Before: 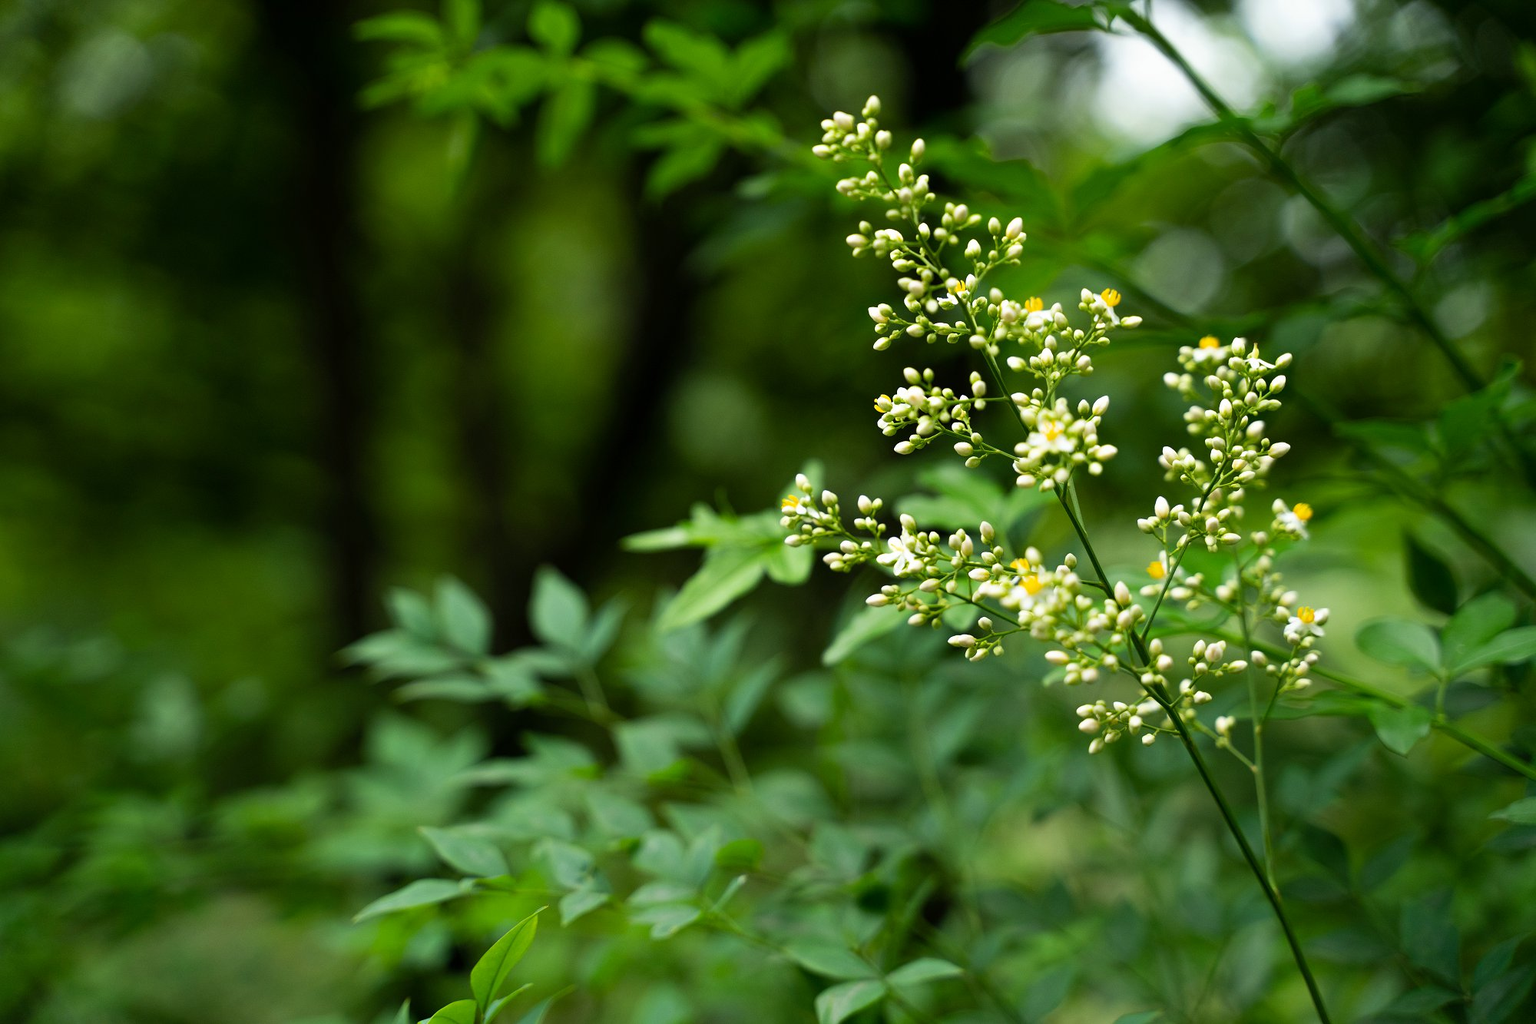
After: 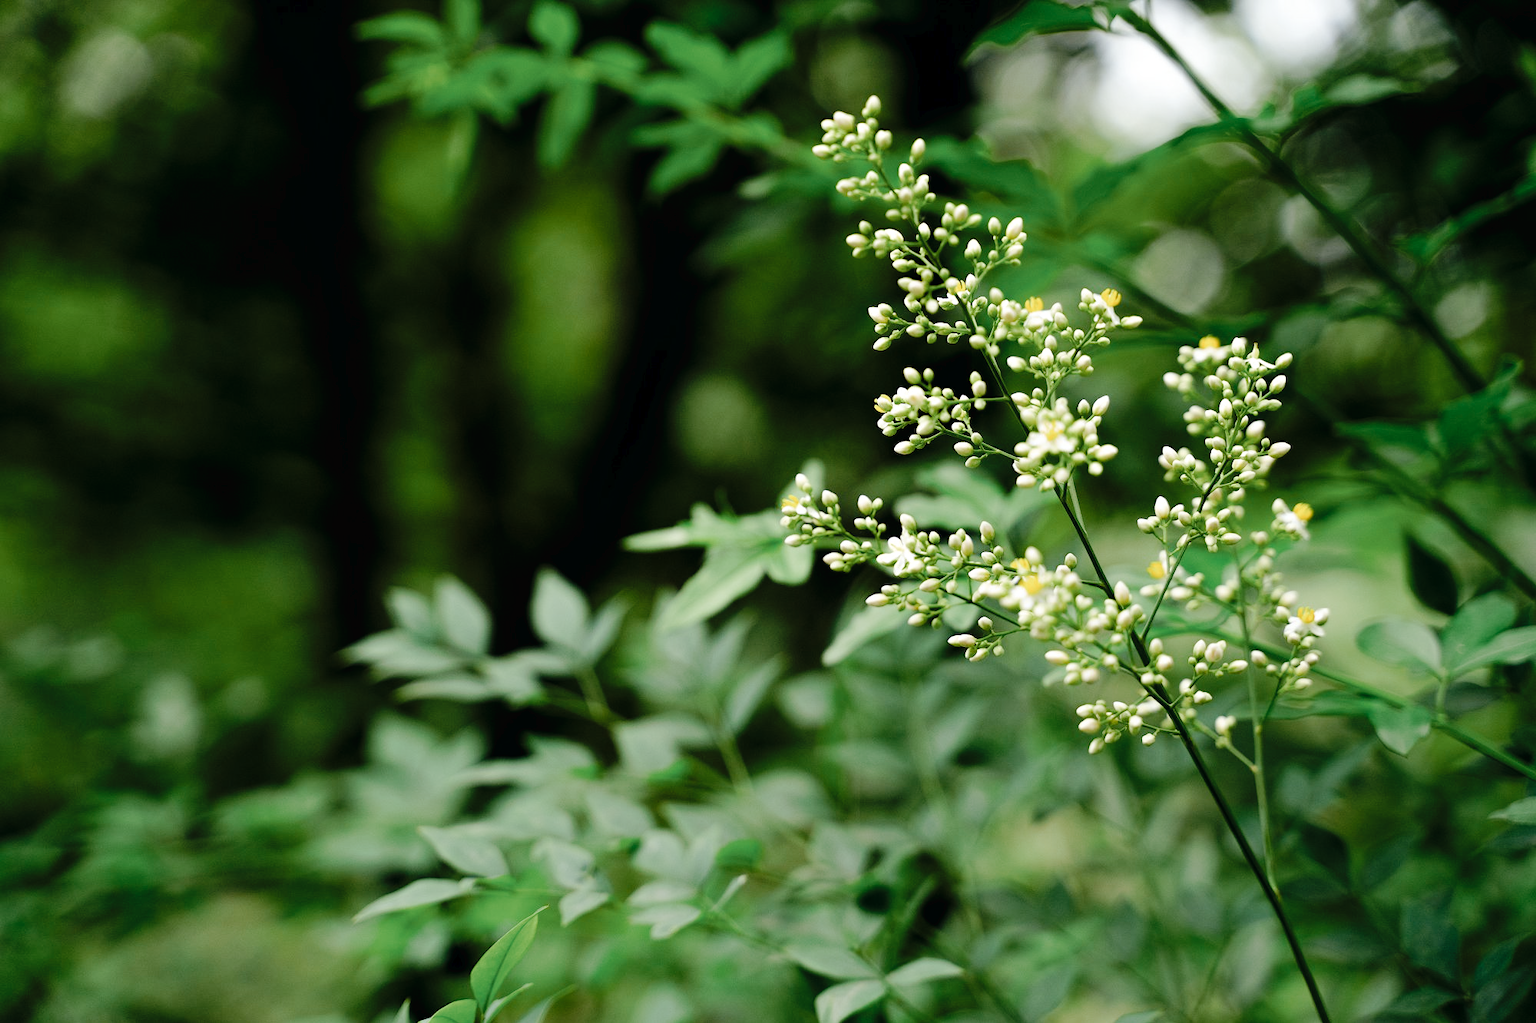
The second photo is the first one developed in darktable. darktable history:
tone curve: curves: ch0 [(0, 0) (0.003, 0.013) (0.011, 0.012) (0.025, 0.011) (0.044, 0.016) (0.069, 0.029) (0.1, 0.045) (0.136, 0.074) (0.177, 0.123) (0.224, 0.207) (0.277, 0.313) (0.335, 0.414) (0.399, 0.509) (0.468, 0.599) (0.543, 0.663) (0.623, 0.728) (0.709, 0.79) (0.801, 0.854) (0.898, 0.925) (1, 1)], preserve colors none
color look up table: target L [93.7, 89.81, 87.77, 86.02, 73.9, 70.68, 59.47, 60.21, 61.85, 37.8, 39.74, 21.94, 200.34, 101.25, 86.28, 76.6, 67.55, 57.05, 51.89, 48.13, 46.56, 41.58, 38.69, 30.31, 27.96, 15.21, 84.47, 84.05, 72.49, 71.73, 70.13, 67.58, 56.91, 55.73, 52.73, 40.12, 37.58, 35.92, 27.37, 28.44, 14, 4.192, 83.68, 79.82, 74.41, 66.34, 44.29, 22.6, 2.478], target a [-8.652, -17.88, -24.24, -27.35, -1.903, -33.17, -42.57, -23.37, -20.81, -25.4, -6.391, -14.59, 0, 0, -4.346, 25.27, 39.2, 15.83, 23.8, 61.03, 62.6, 29.69, 33.75, 7.374, 27.59, 4.086, 4.399, 26.5, 14.94, 44.2, 53.31, 34.19, 42.46, 16.2, 63.38, 24.14, 2.093, 40.82, 33.46, 20.74, 26.27, 12.46, -18.44, -24.94, -2.99, -10.98, -16.92, -1.397, -6.419], target b [33.87, 12.62, 35.7, 13.81, 36.98, 14.69, 32.62, 47.64, 9.884, 19.72, 28.21, 13.54, 0, -0.001, 70.3, 6.679, 57.94, 54.16, 26.48, 47.5, 21.5, 36.72, 10.29, 1.745, 28.25, 16.53, -16.48, -16.56, -33.5, -25.9, -34.04, -36.8, -0.17, -8.26, -12.52, -29.67, -43.61, -55.35, 3.267, -67.55, -37.27, -8.755, -19.55, -5.551, -2.325, -33.11, -15.98, -16.23, -3.387], num patches 49
